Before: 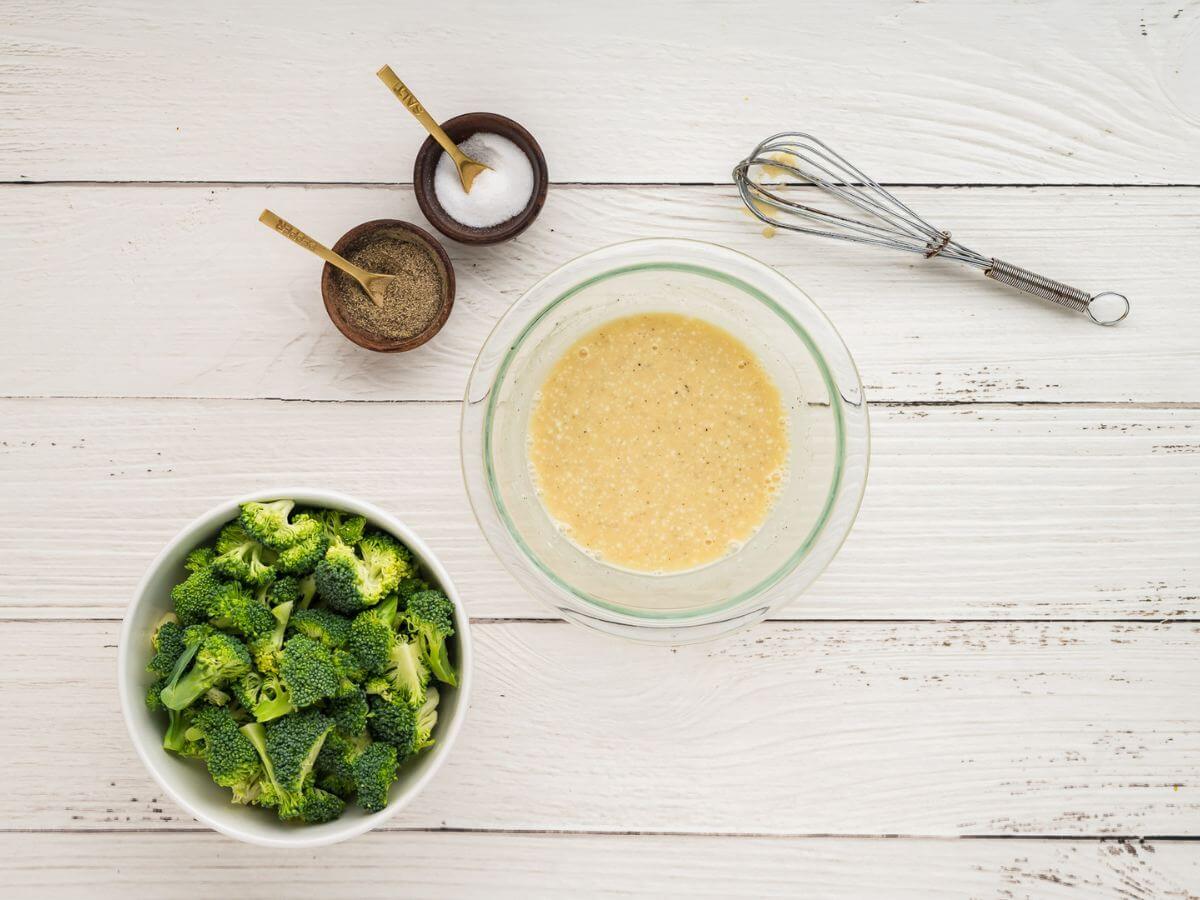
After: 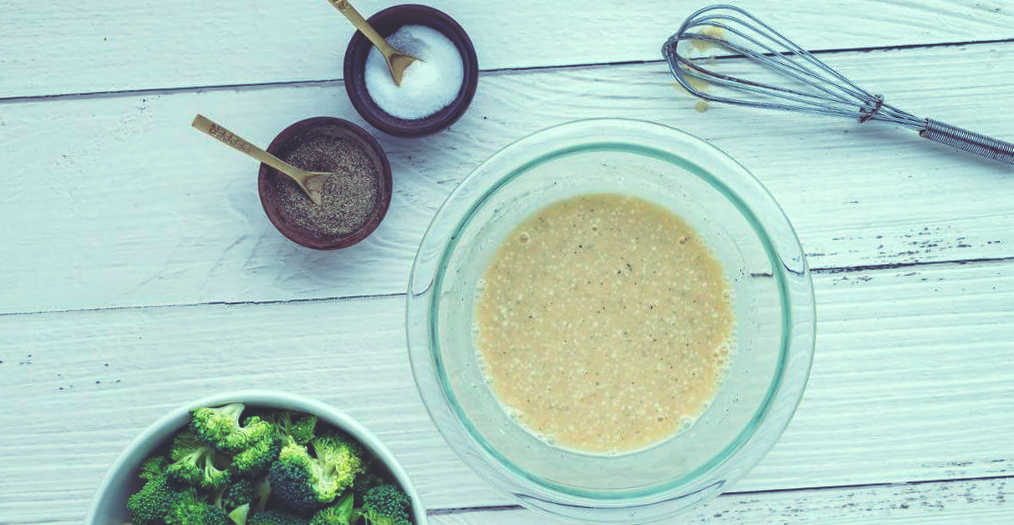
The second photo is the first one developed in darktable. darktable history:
rgb curve: curves: ch0 [(0, 0.186) (0.314, 0.284) (0.576, 0.466) (0.805, 0.691) (0.936, 0.886)]; ch1 [(0, 0.186) (0.314, 0.284) (0.581, 0.534) (0.771, 0.746) (0.936, 0.958)]; ch2 [(0, 0.216) (0.275, 0.39) (1, 1)], mode RGB, independent channels, compensate middle gray true, preserve colors none
local contrast: mode bilateral grid, contrast 100, coarseness 100, detail 108%, midtone range 0.2
crop: left 3.015%, top 8.969%, right 9.647%, bottom 26.457%
rotate and perspective: rotation -3.52°, crop left 0.036, crop right 0.964, crop top 0.081, crop bottom 0.919
